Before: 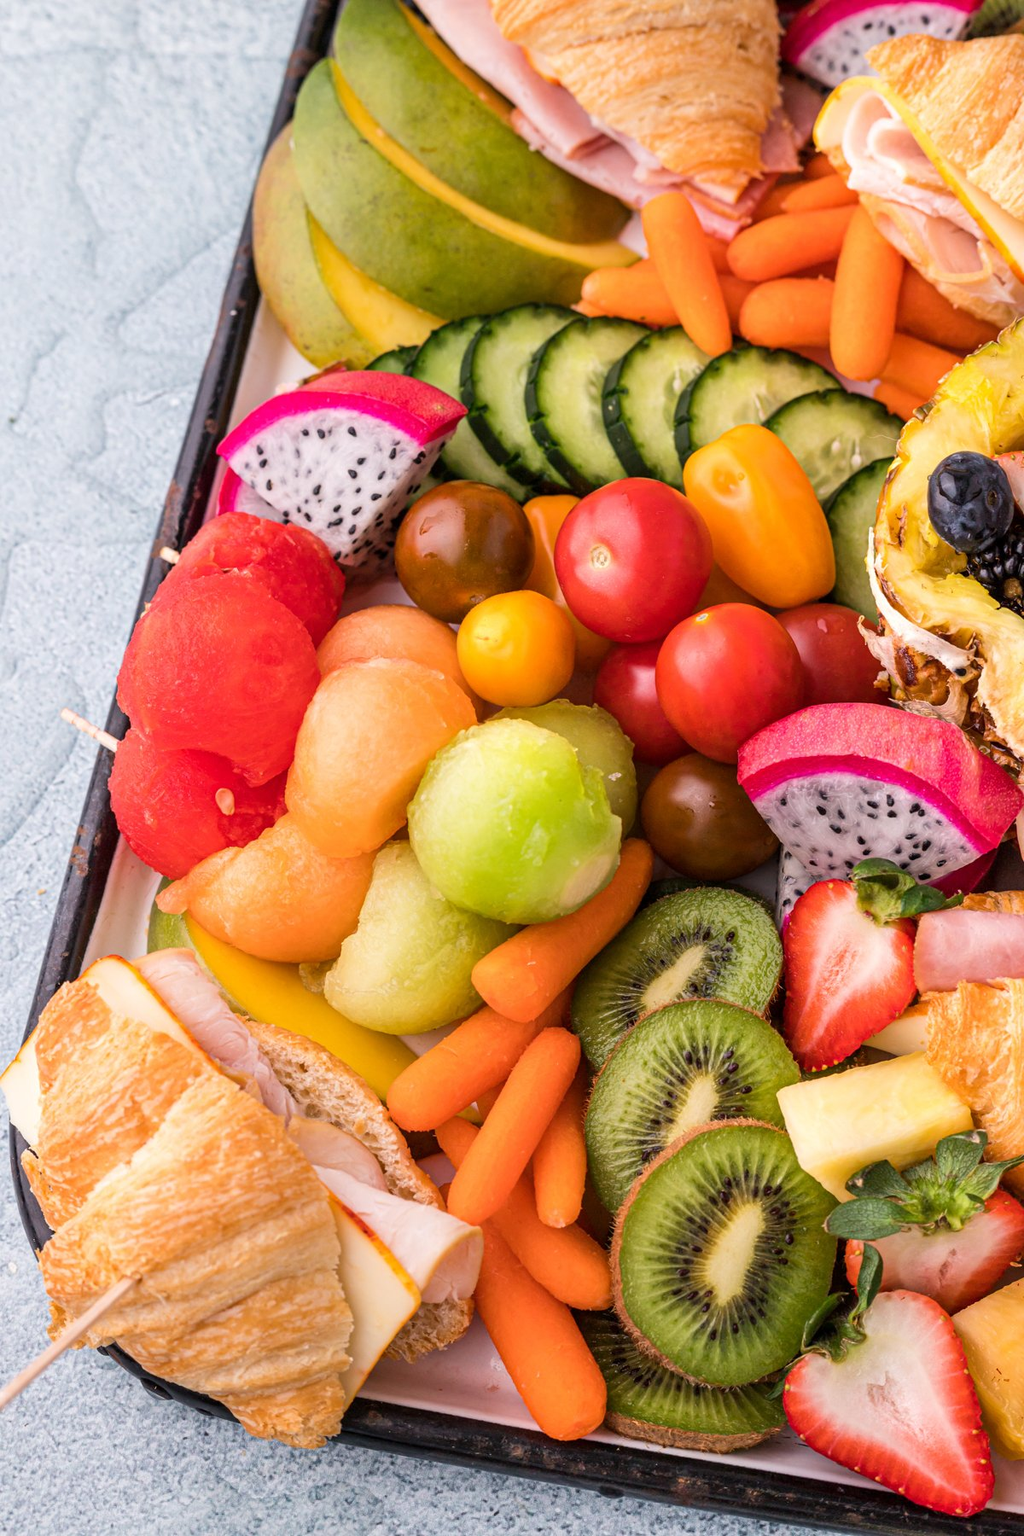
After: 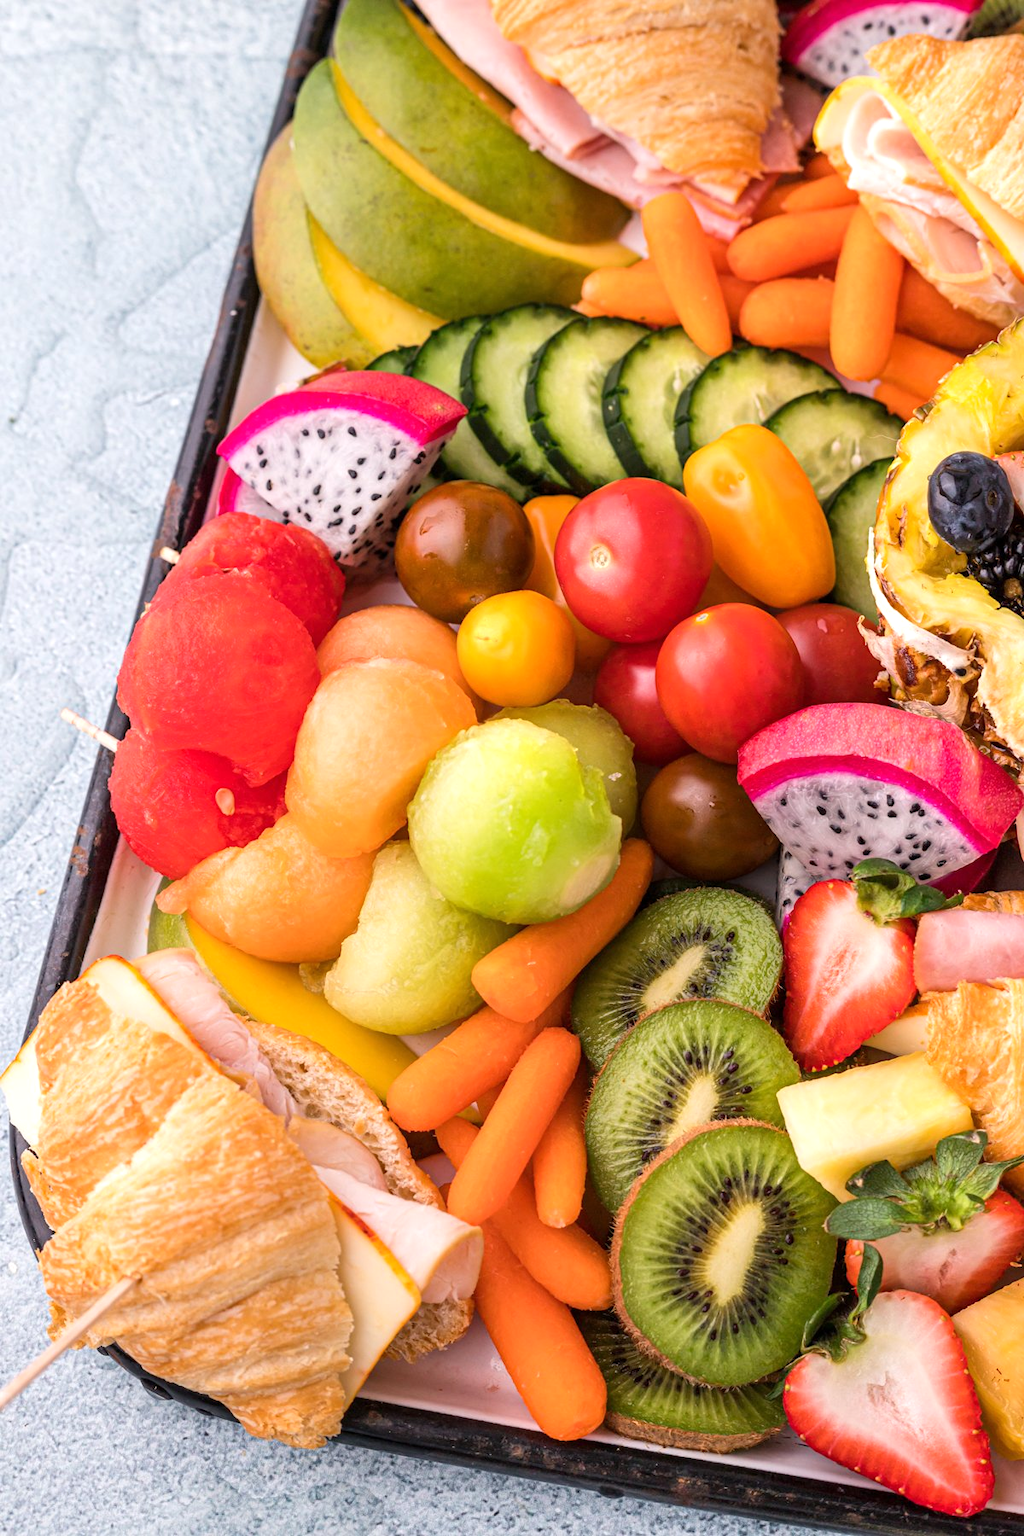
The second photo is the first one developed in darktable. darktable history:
exposure: exposure 0.203 EV, compensate highlight preservation false
